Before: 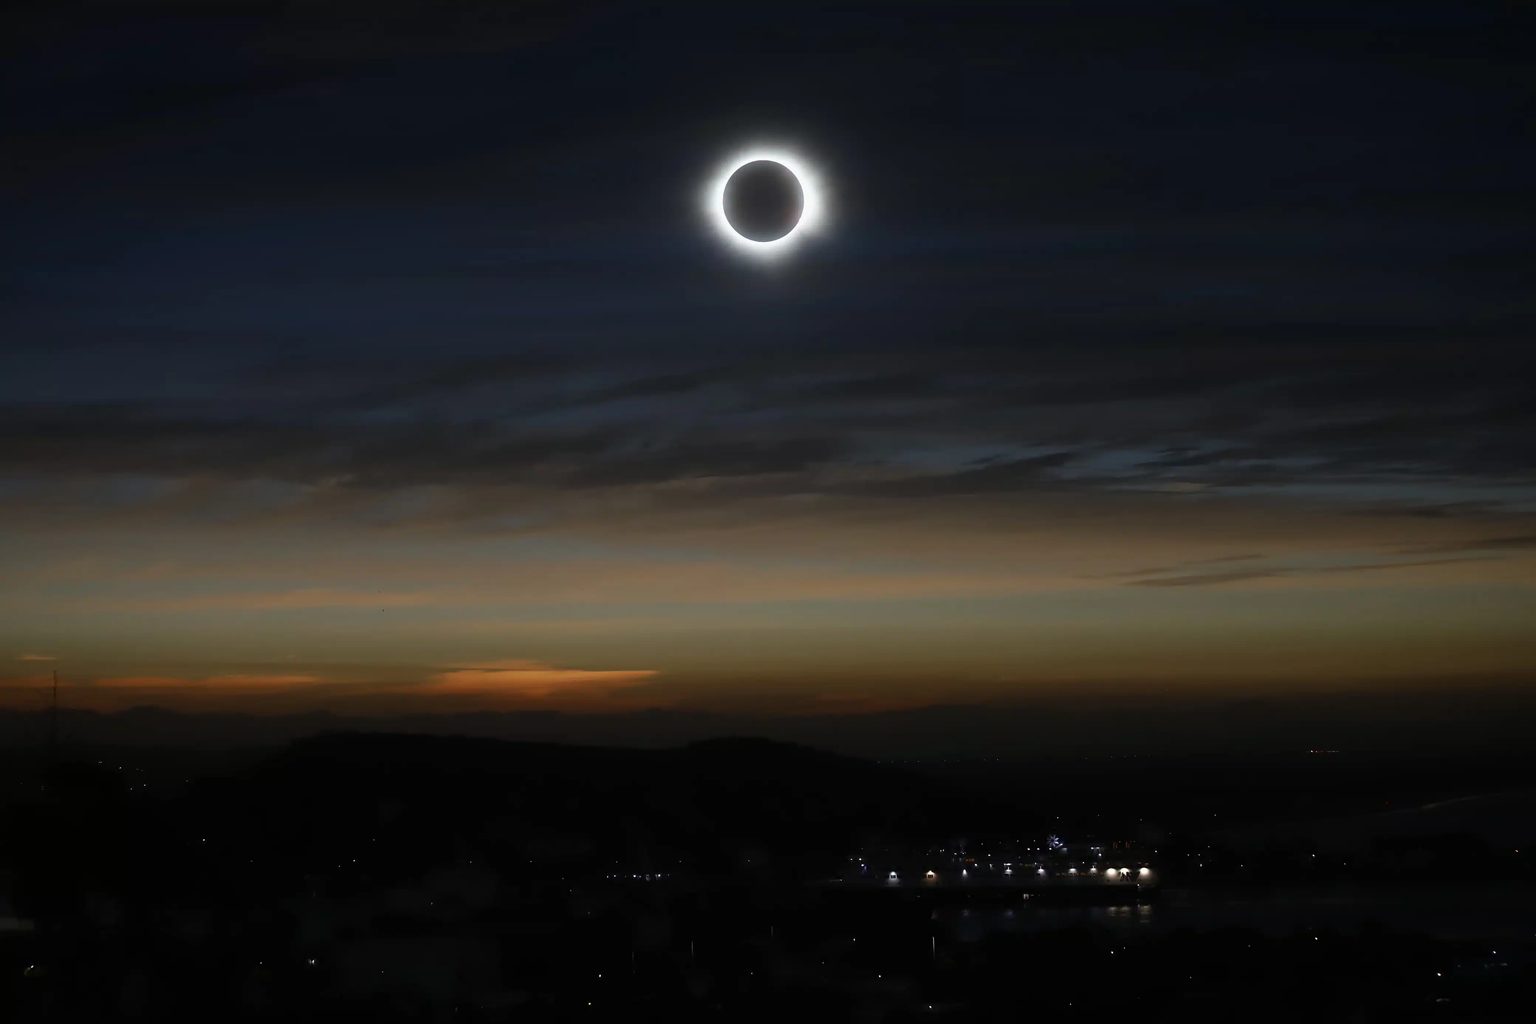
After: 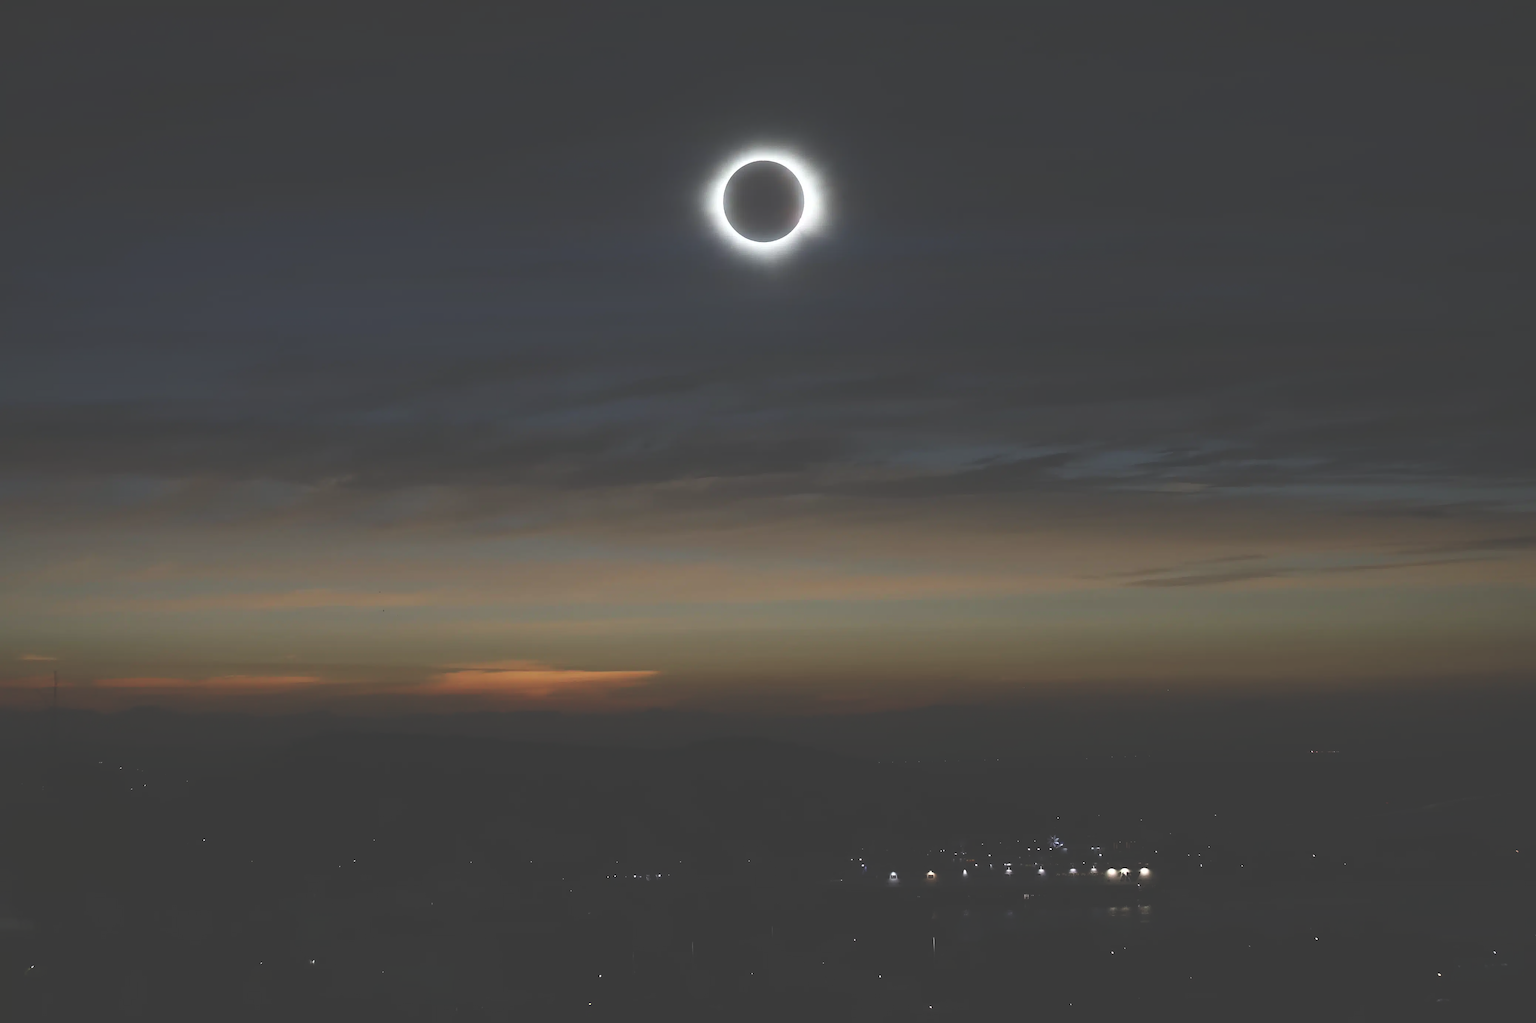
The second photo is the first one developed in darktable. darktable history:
exposure: black level correction -0.042, exposure 0.064 EV, compensate exposure bias true, compensate highlight preservation false
tone equalizer: on, module defaults
